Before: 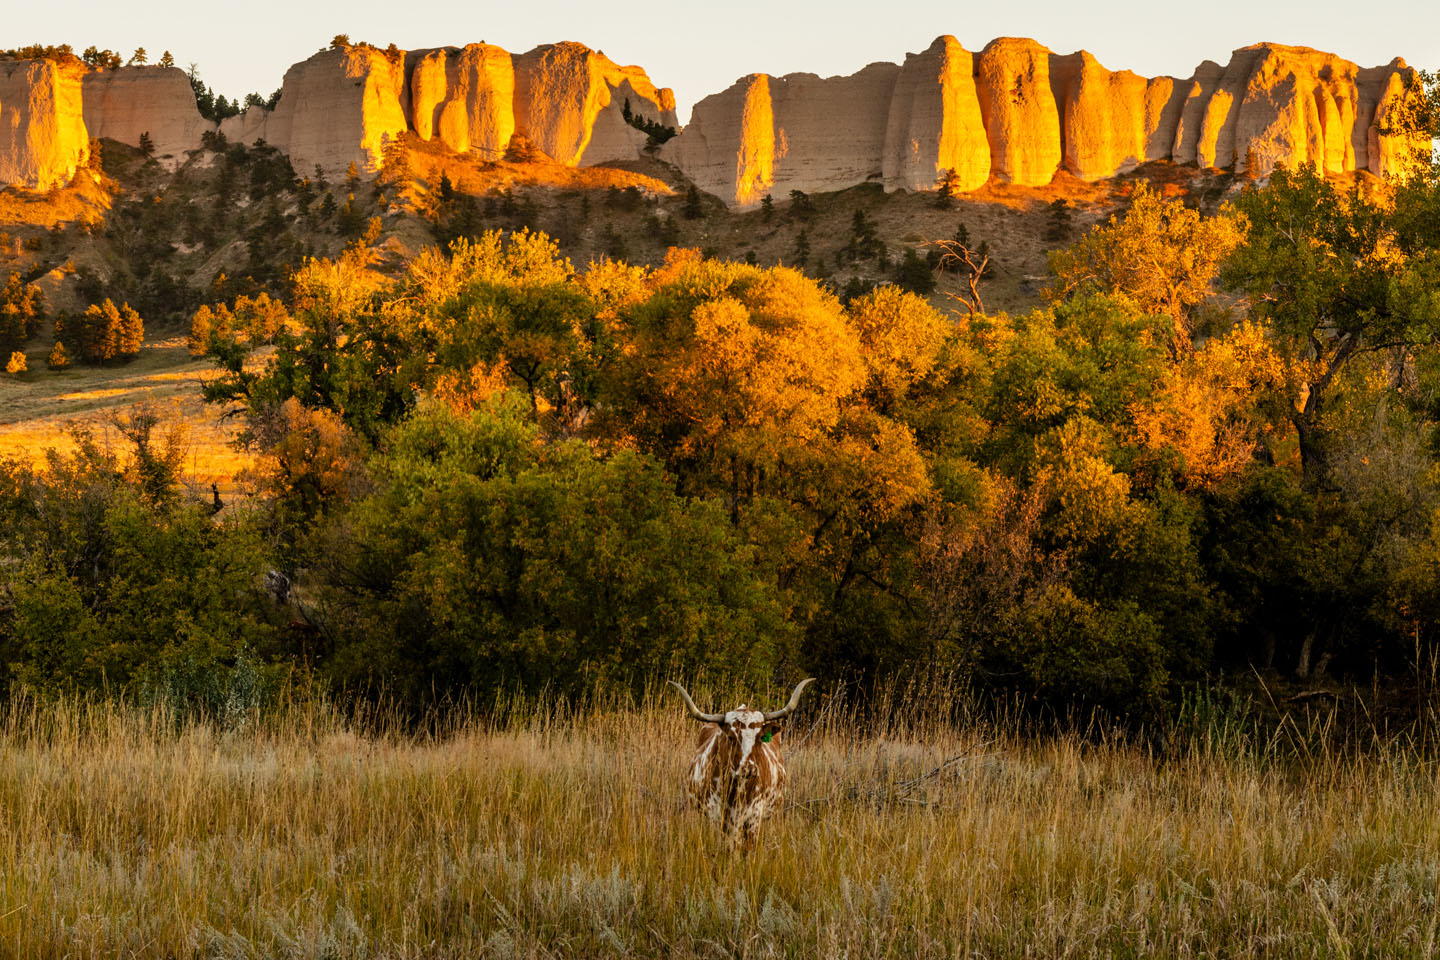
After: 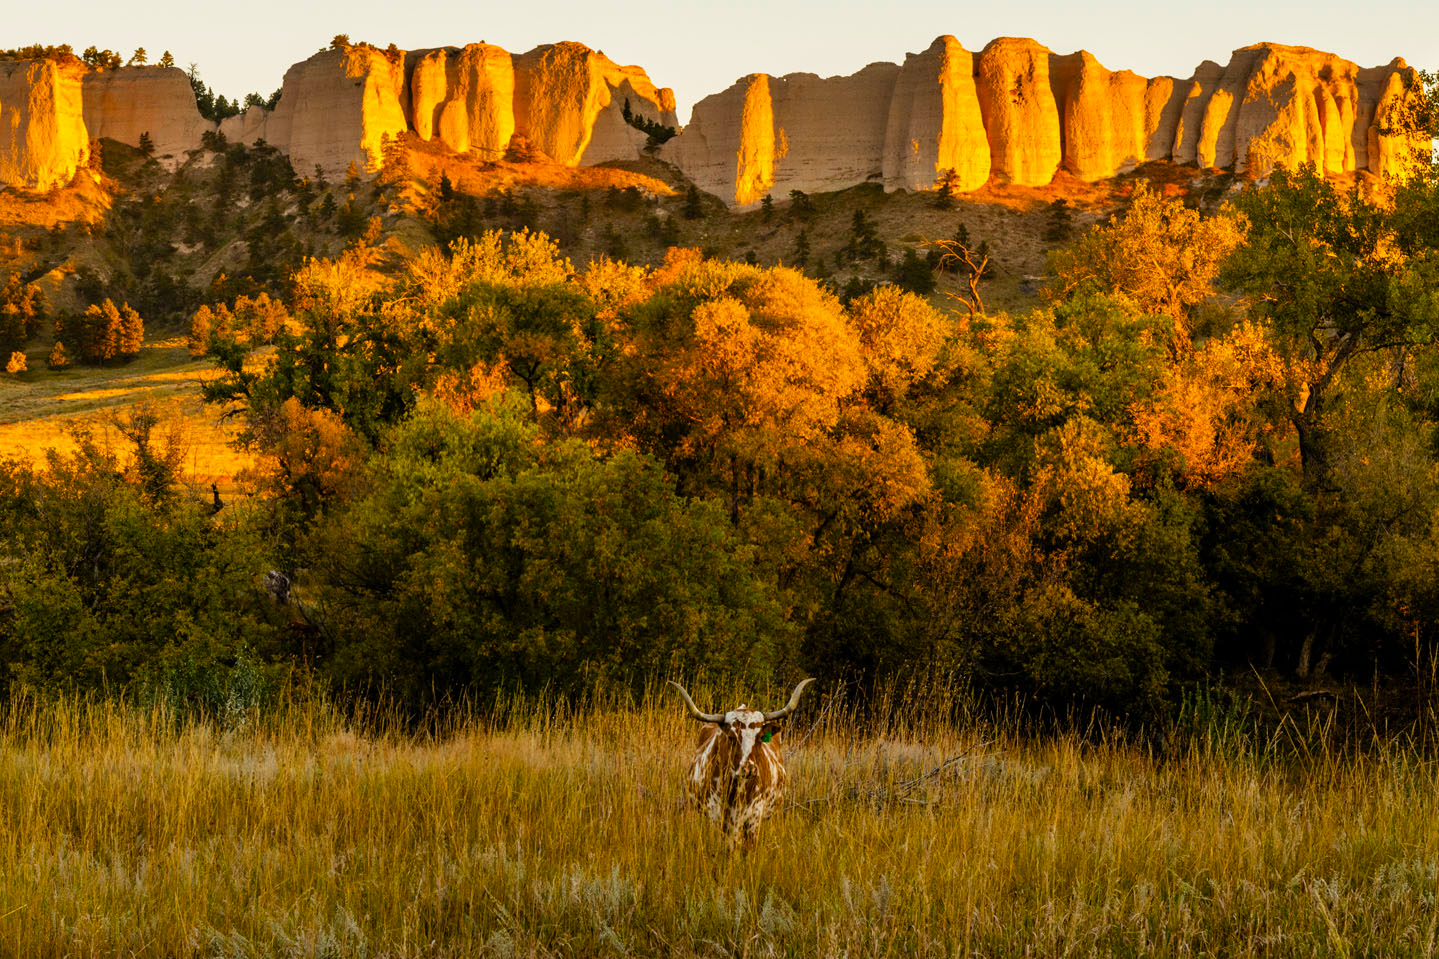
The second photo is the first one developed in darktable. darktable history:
color balance rgb: perceptual saturation grading › global saturation 25%, global vibrance 20%
